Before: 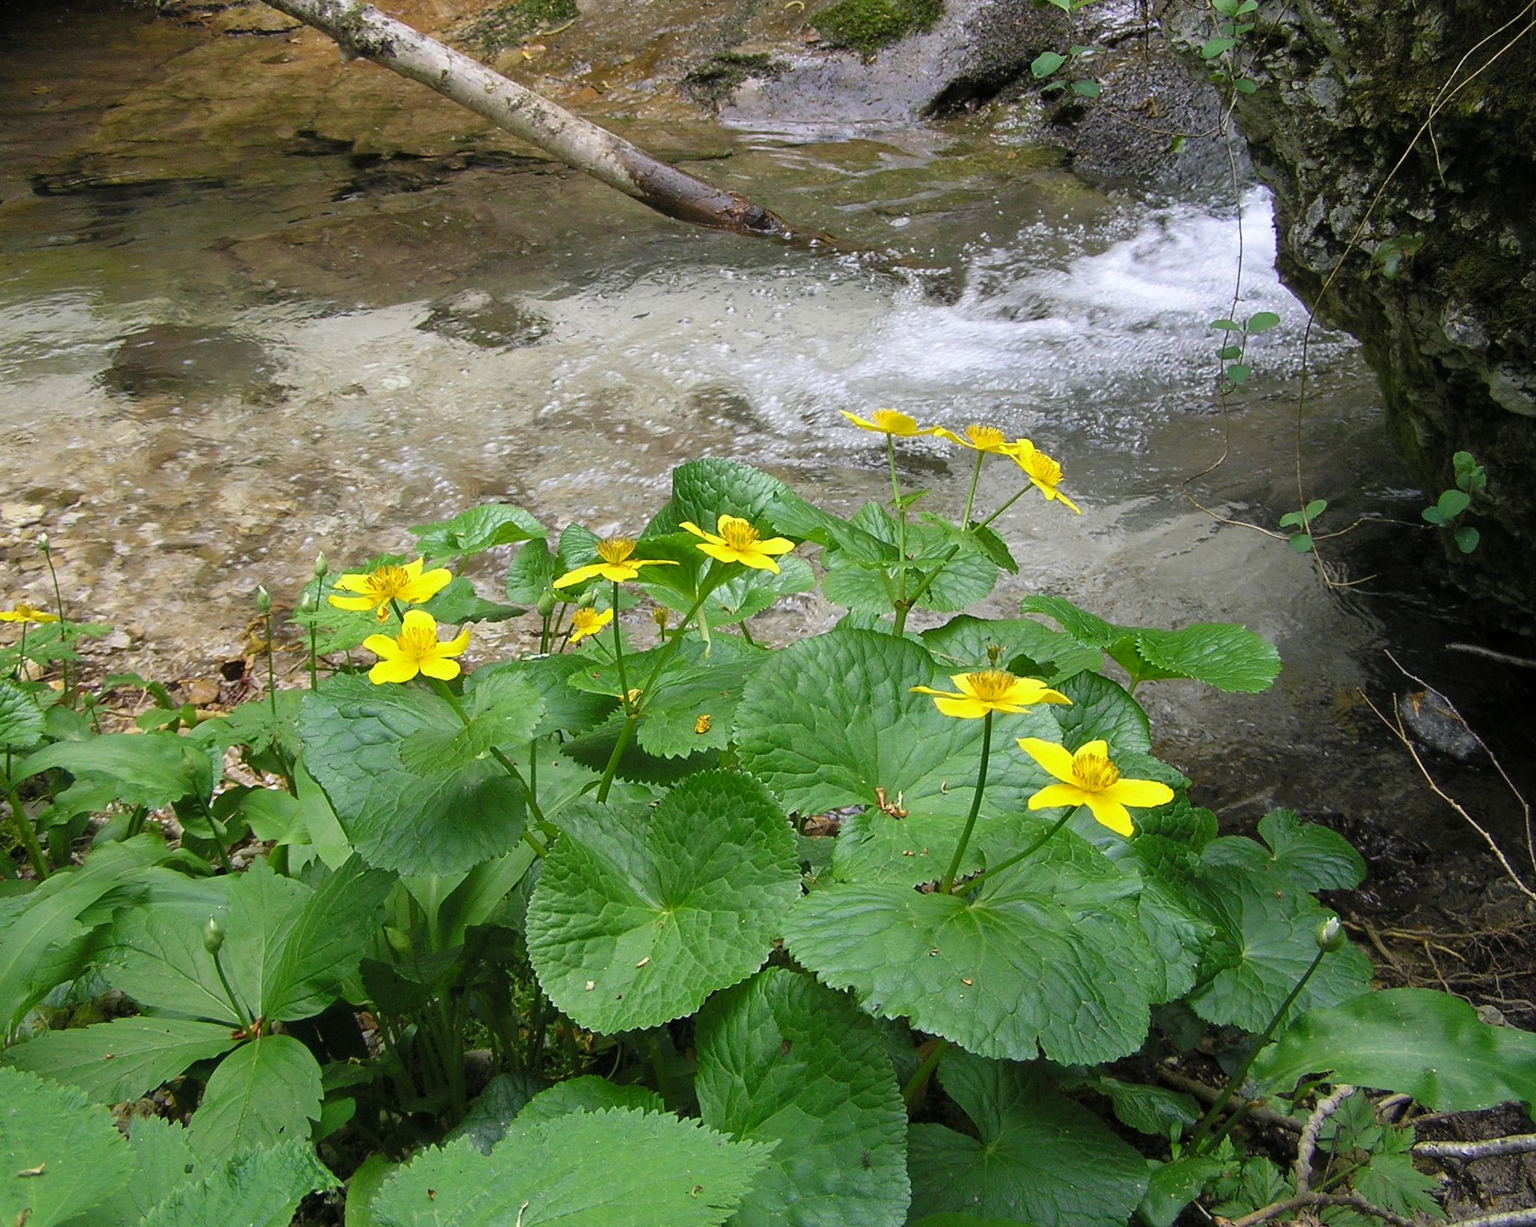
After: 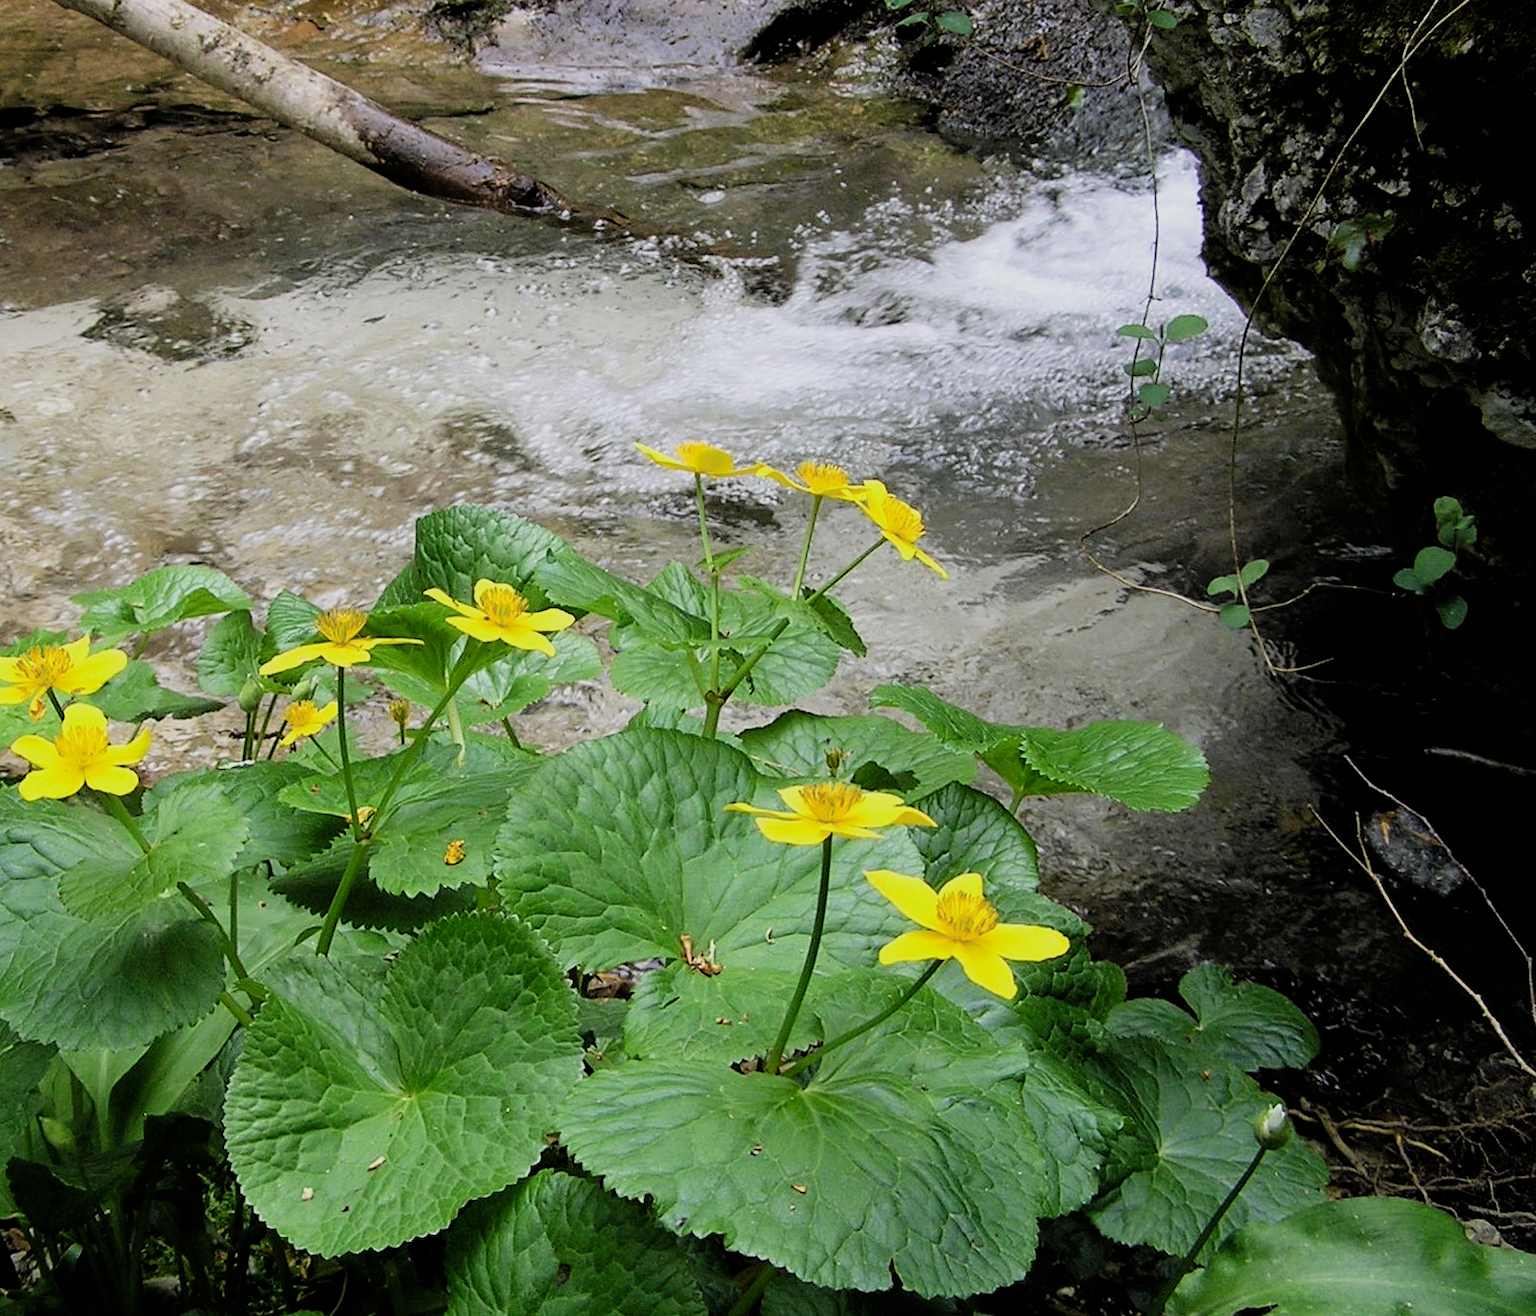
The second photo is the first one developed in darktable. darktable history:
crop: left 23.095%, top 5.827%, bottom 11.854%
filmic rgb: black relative exposure -5 EV, hardness 2.88, contrast 1.3, highlights saturation mix -30%
